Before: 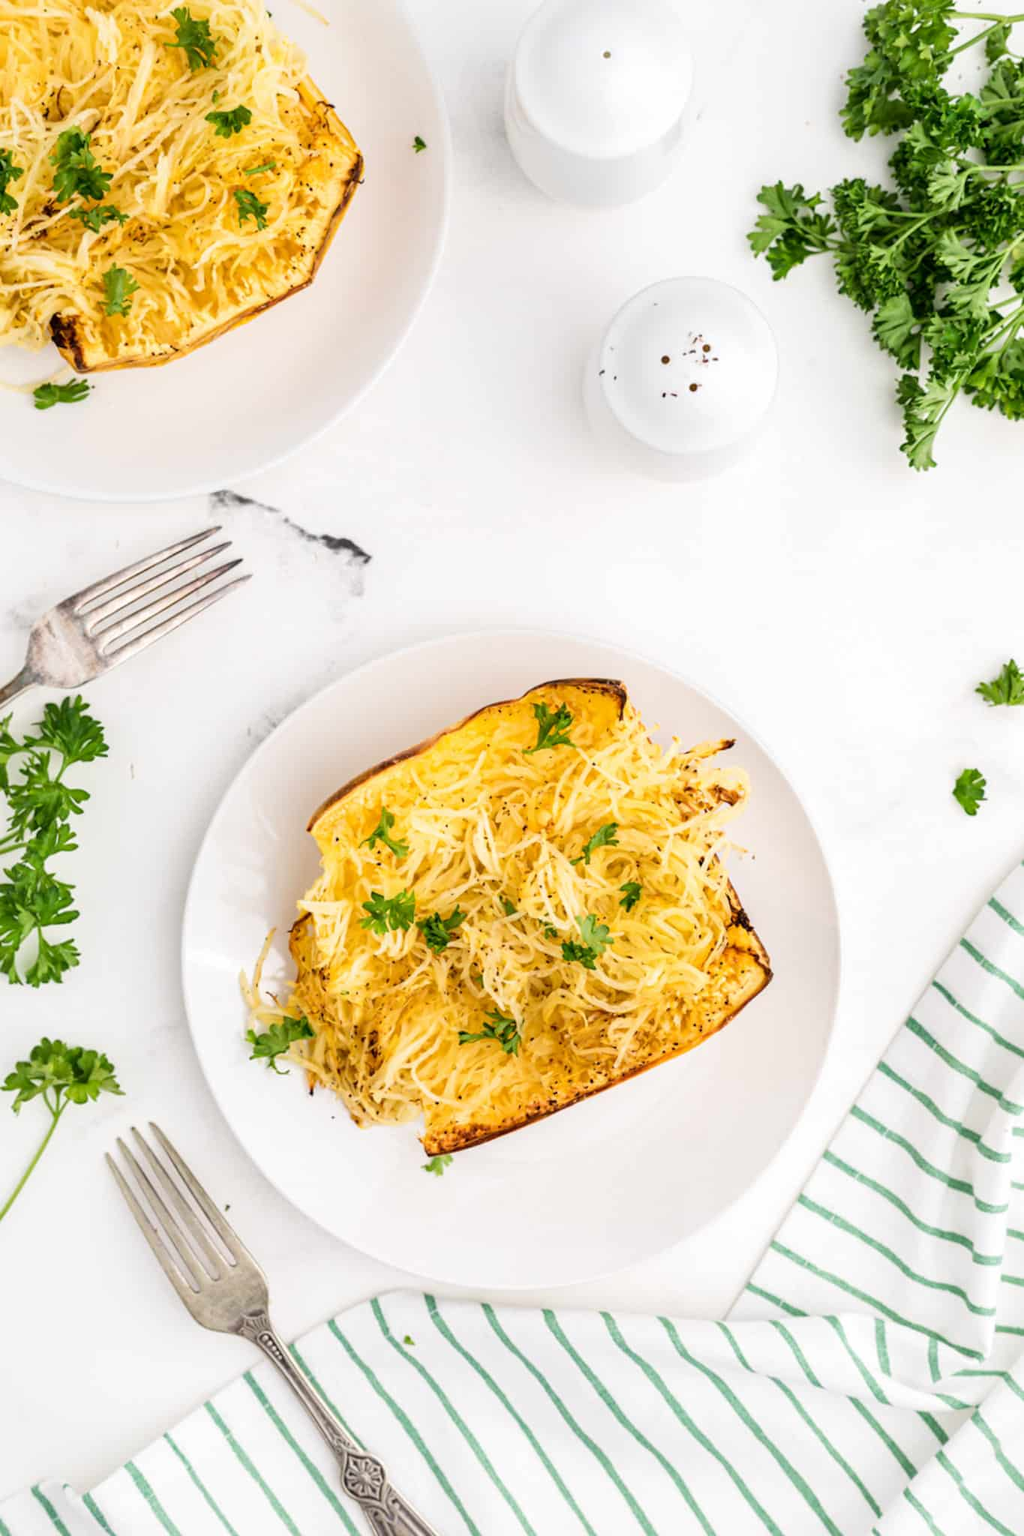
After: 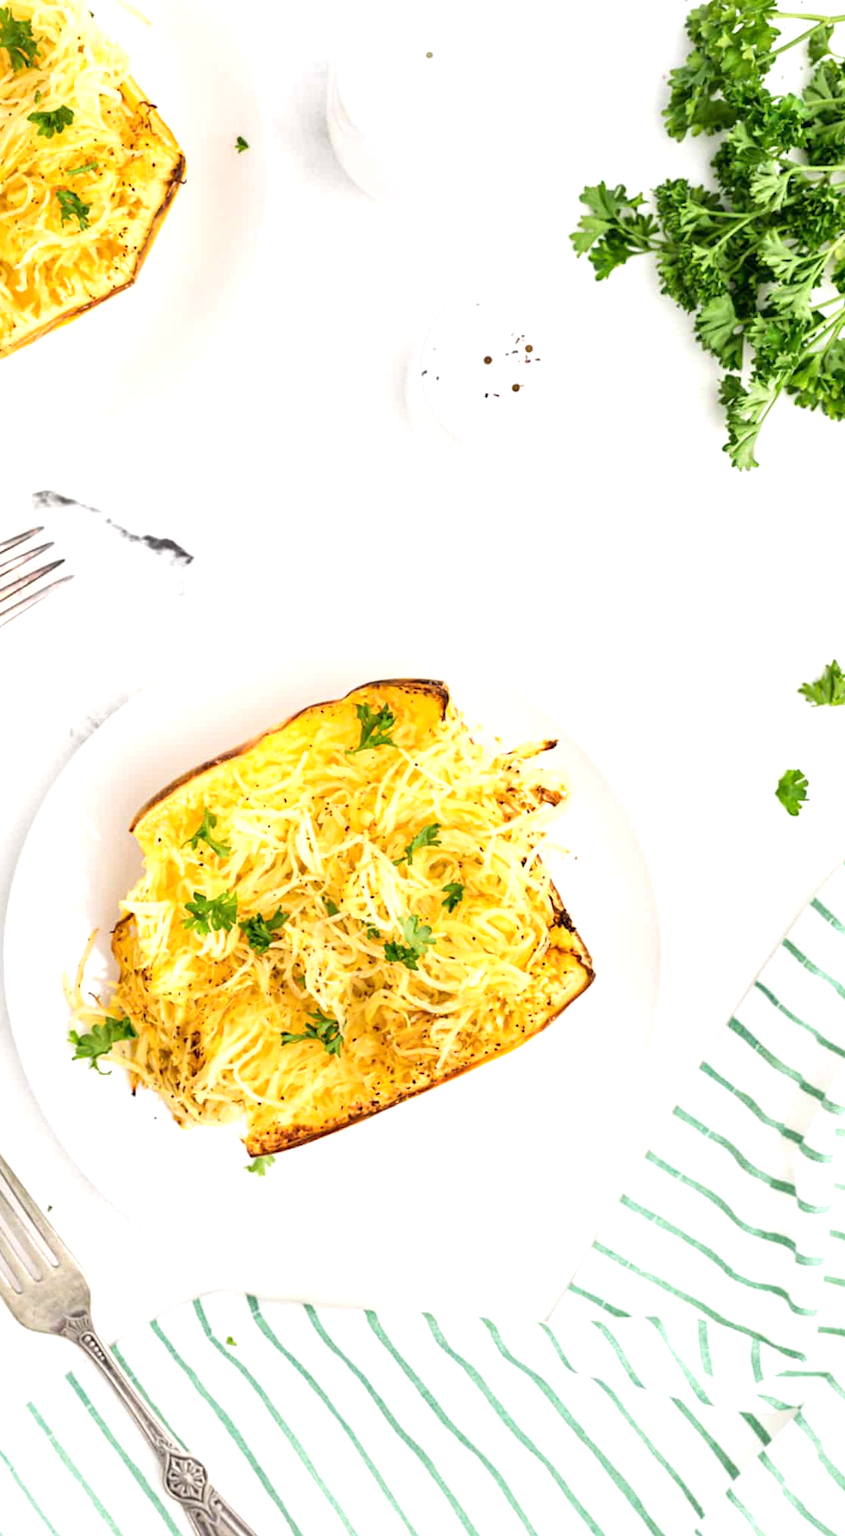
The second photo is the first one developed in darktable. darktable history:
crop: left 17.398%, bottom 0.047%
exposure: black level correction 0, exposure 0.499 EV, compensate highlight preservation false
